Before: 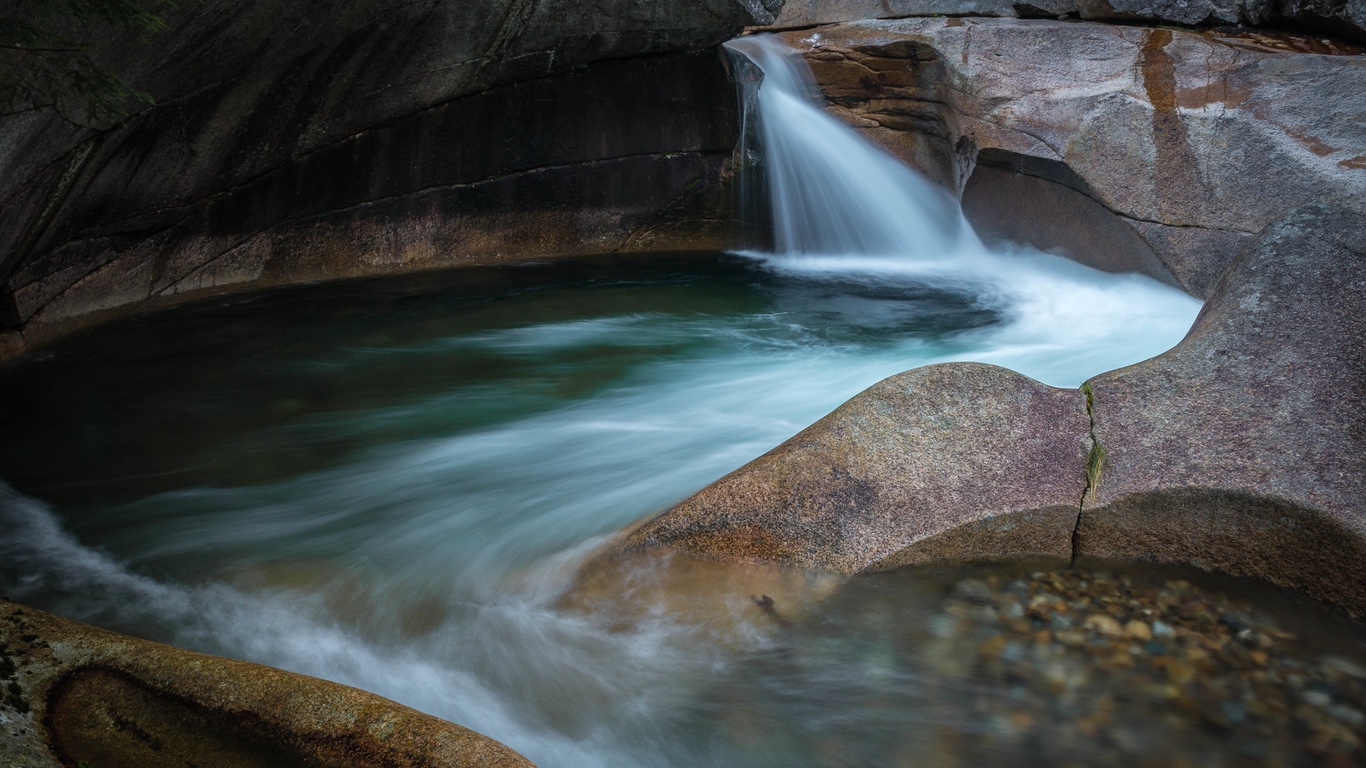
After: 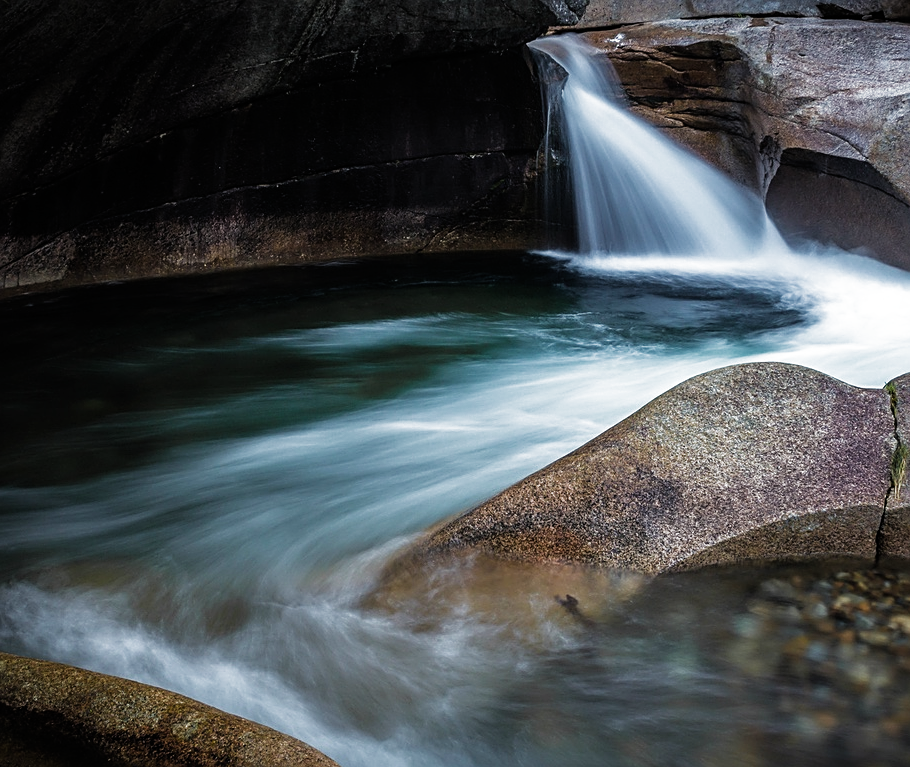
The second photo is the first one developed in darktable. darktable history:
filmic rgb: black relative exposure -9.05 EV, white relative exposure 2.32 EV, hardness 7.47, color science v4 (2020), iterations of high-quality reconstruction 0
sharpen: amount 0.498
crop and rotate: left 14.4%, right 18.968%
color balance rgb: shadows lift › chroma 3.107%, shadows lift › hue 280.97°, perceptual saturation grading › global saturation 0.622%, global vibrance 20%
